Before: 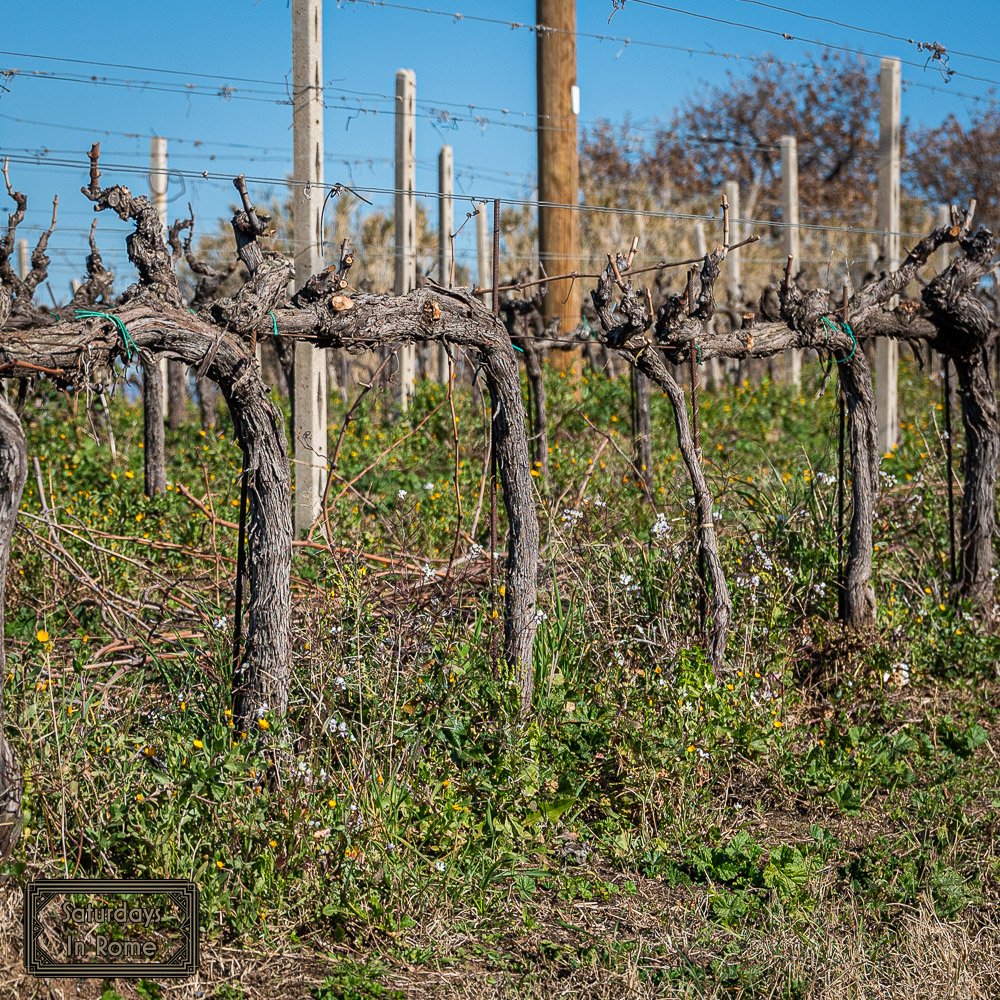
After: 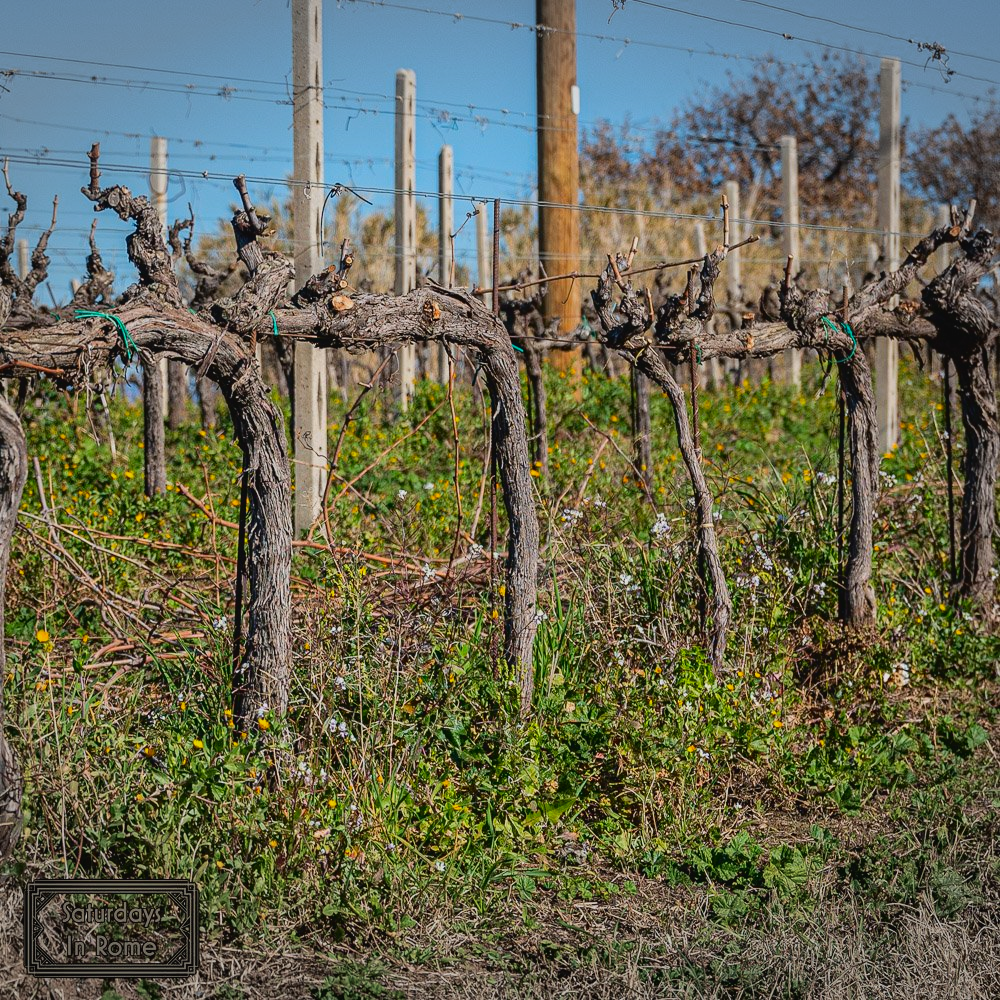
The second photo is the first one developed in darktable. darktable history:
contrast brightness saturation: contrast -0.19, saturation 0.19
fill light: exposure -2 EV, width 8.6
vignetting: fall-off start 100%, brightness -0.282, width/height ratio 1.31
